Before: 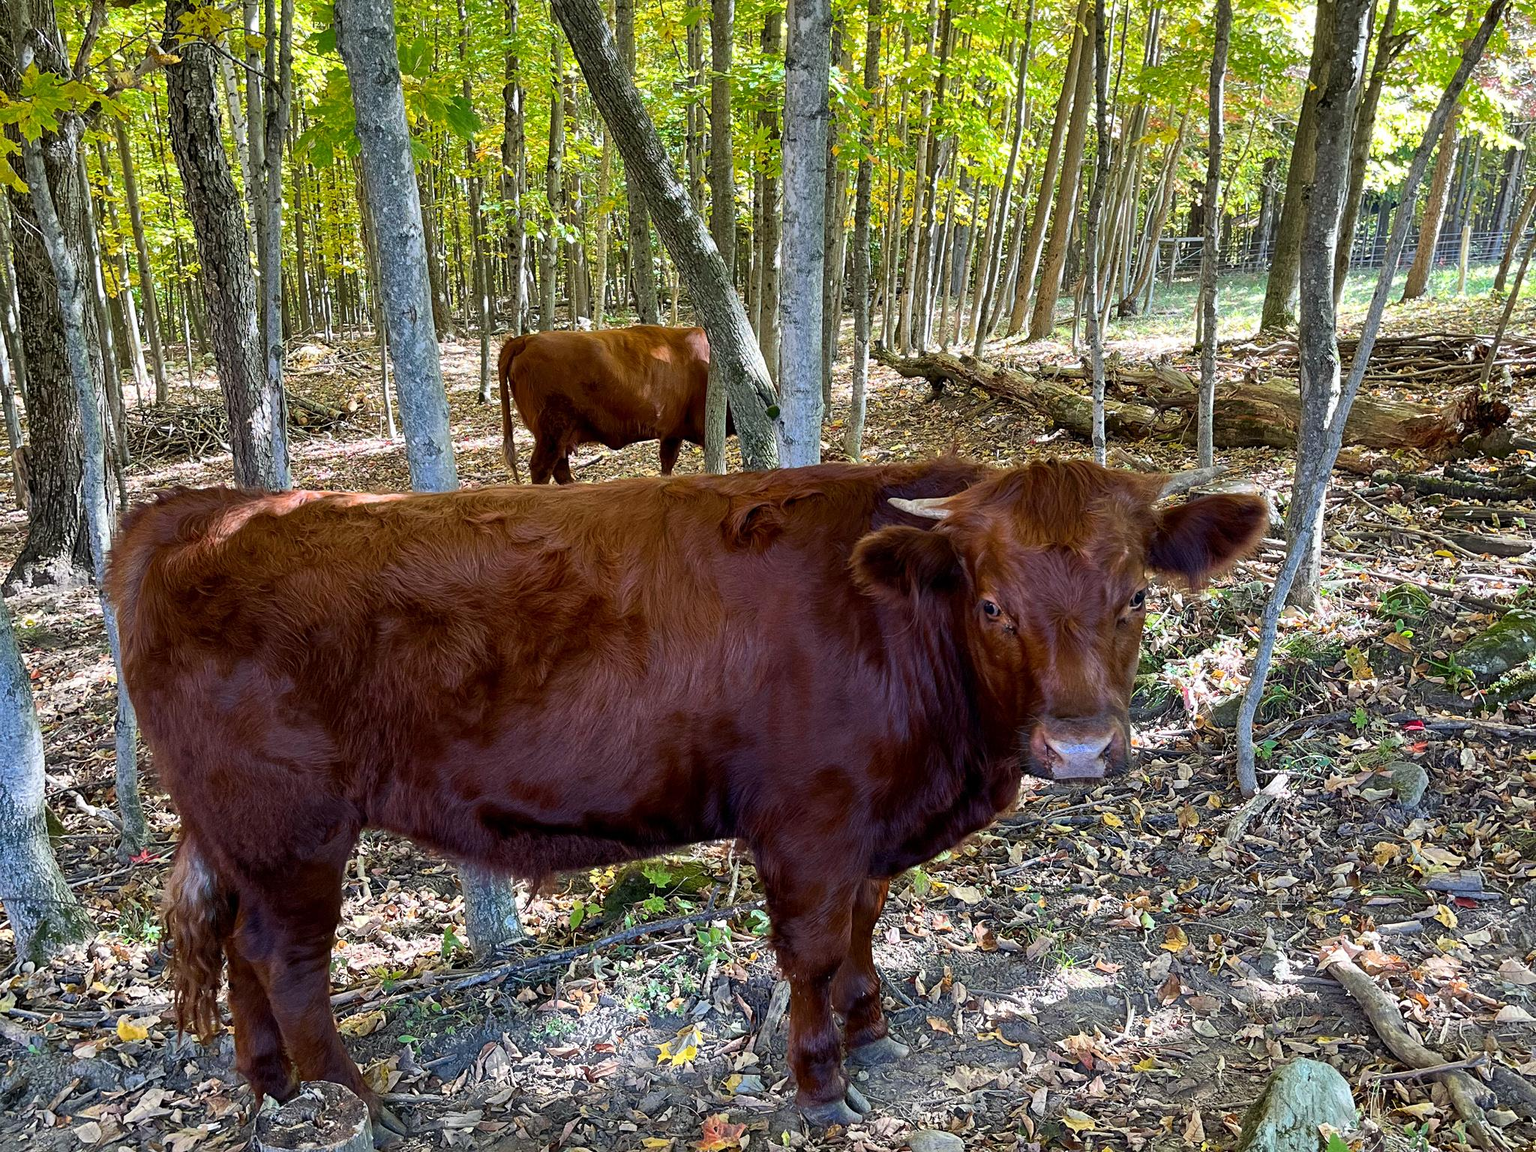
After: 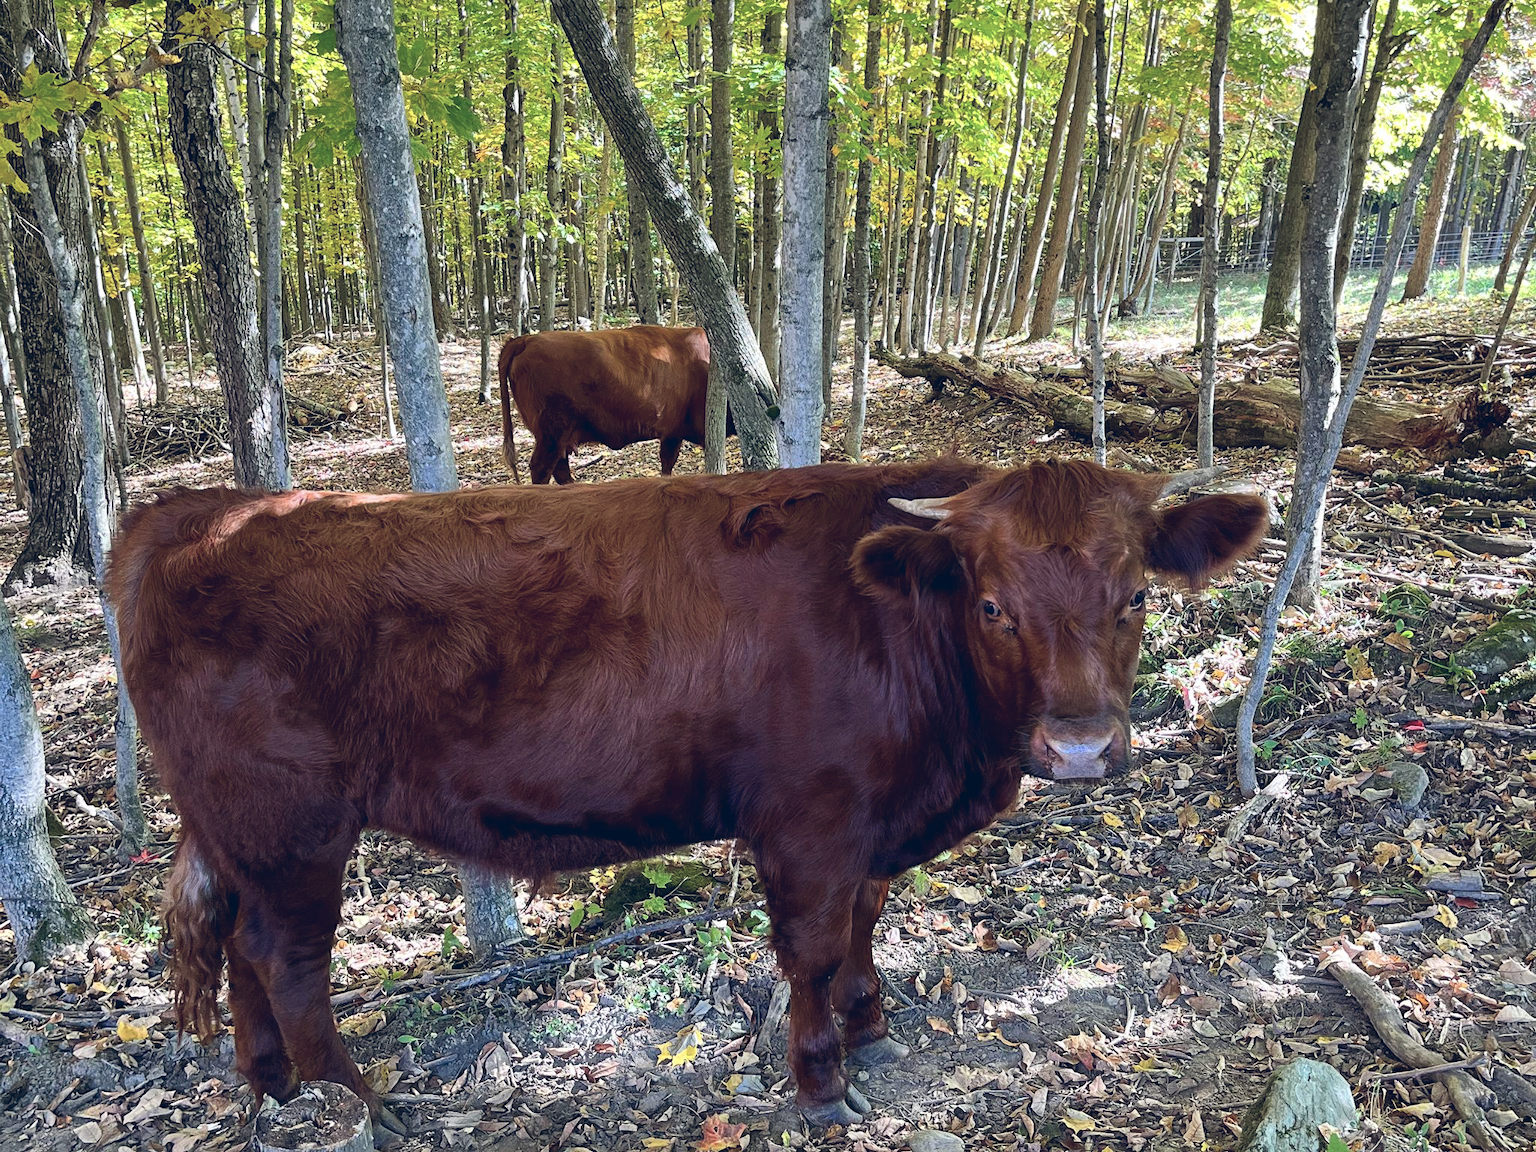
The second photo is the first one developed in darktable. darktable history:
color balance rgb: global offset › luminance 0.412%, global offset › chroma 0.207%, global offset › hue 254.49°, linear chroma grading › global chroma 14.693%, perceptual saturation grading › global saturation -27.604%, global vibrance 4.887%
